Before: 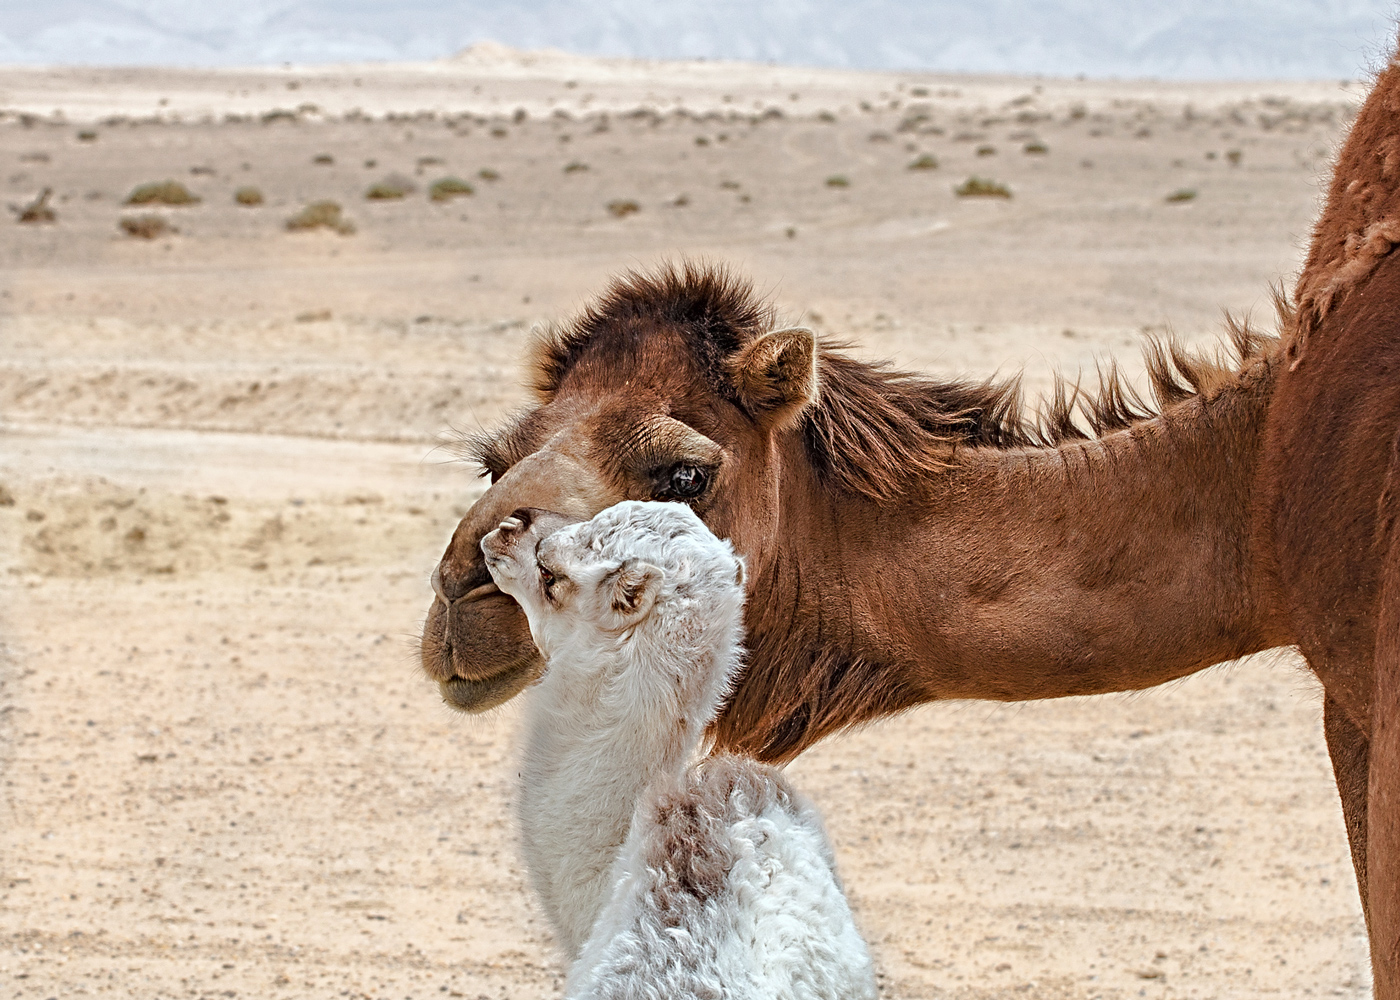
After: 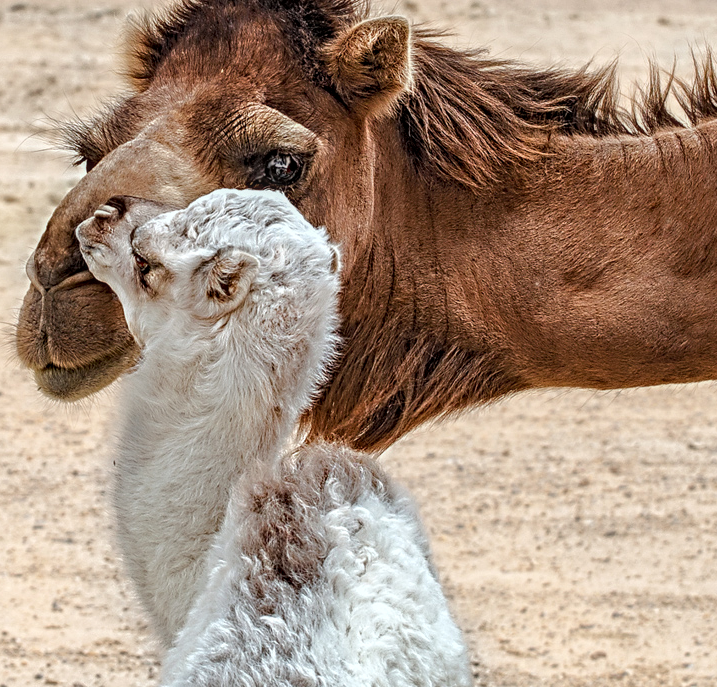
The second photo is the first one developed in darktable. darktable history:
crop and rotate: left 28.963%, top 31.281%, right 19.807%
local contrast: on, module defaults
